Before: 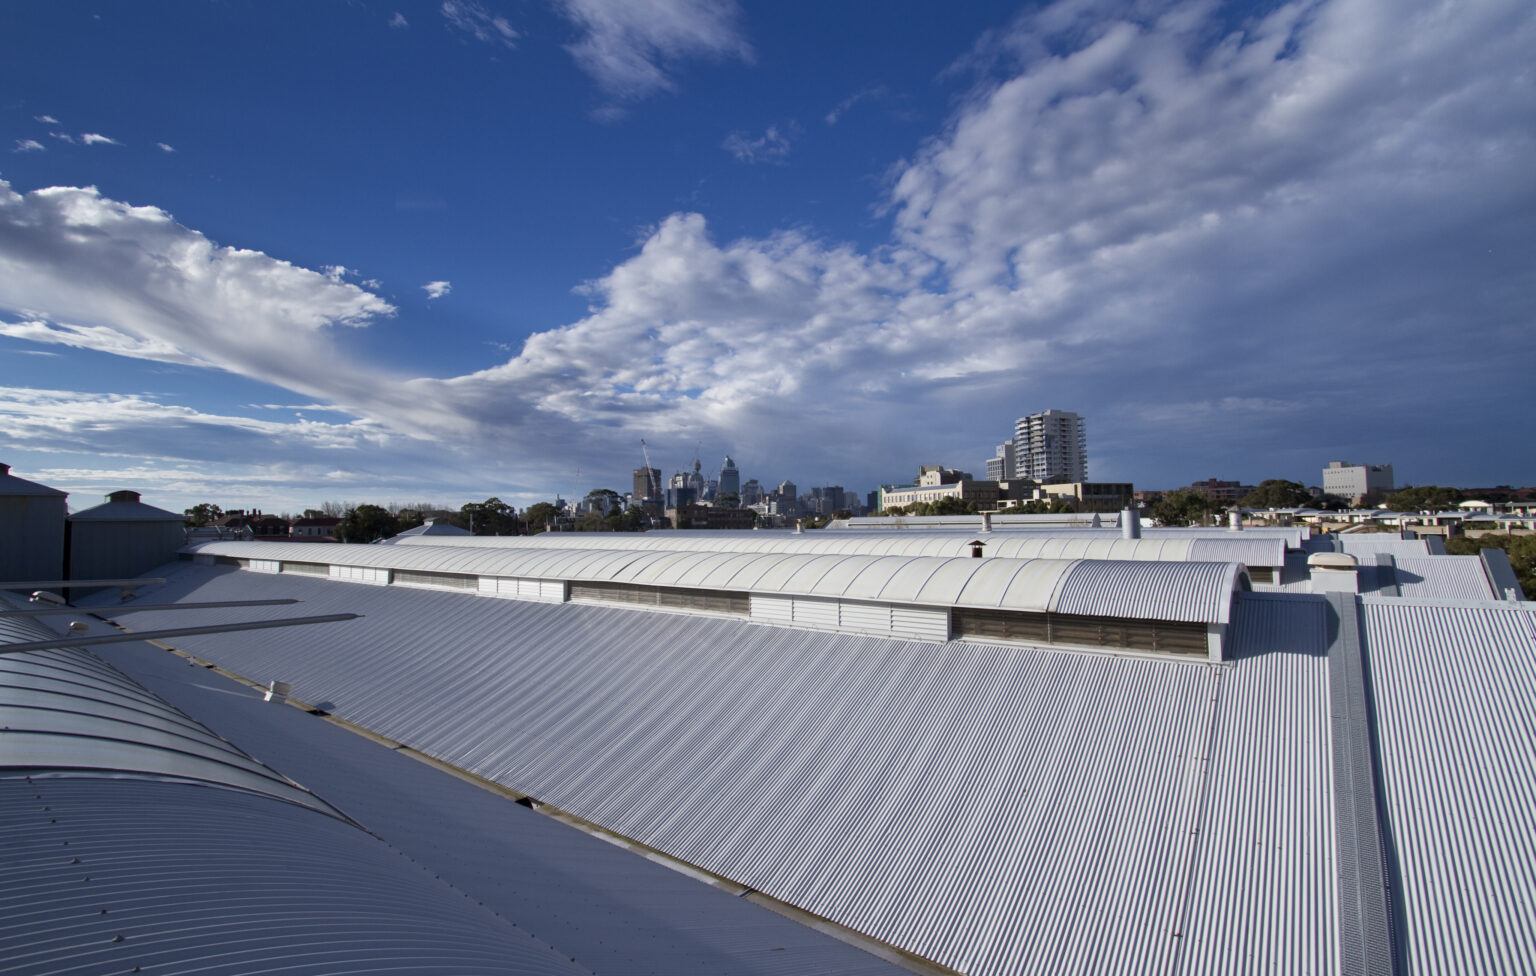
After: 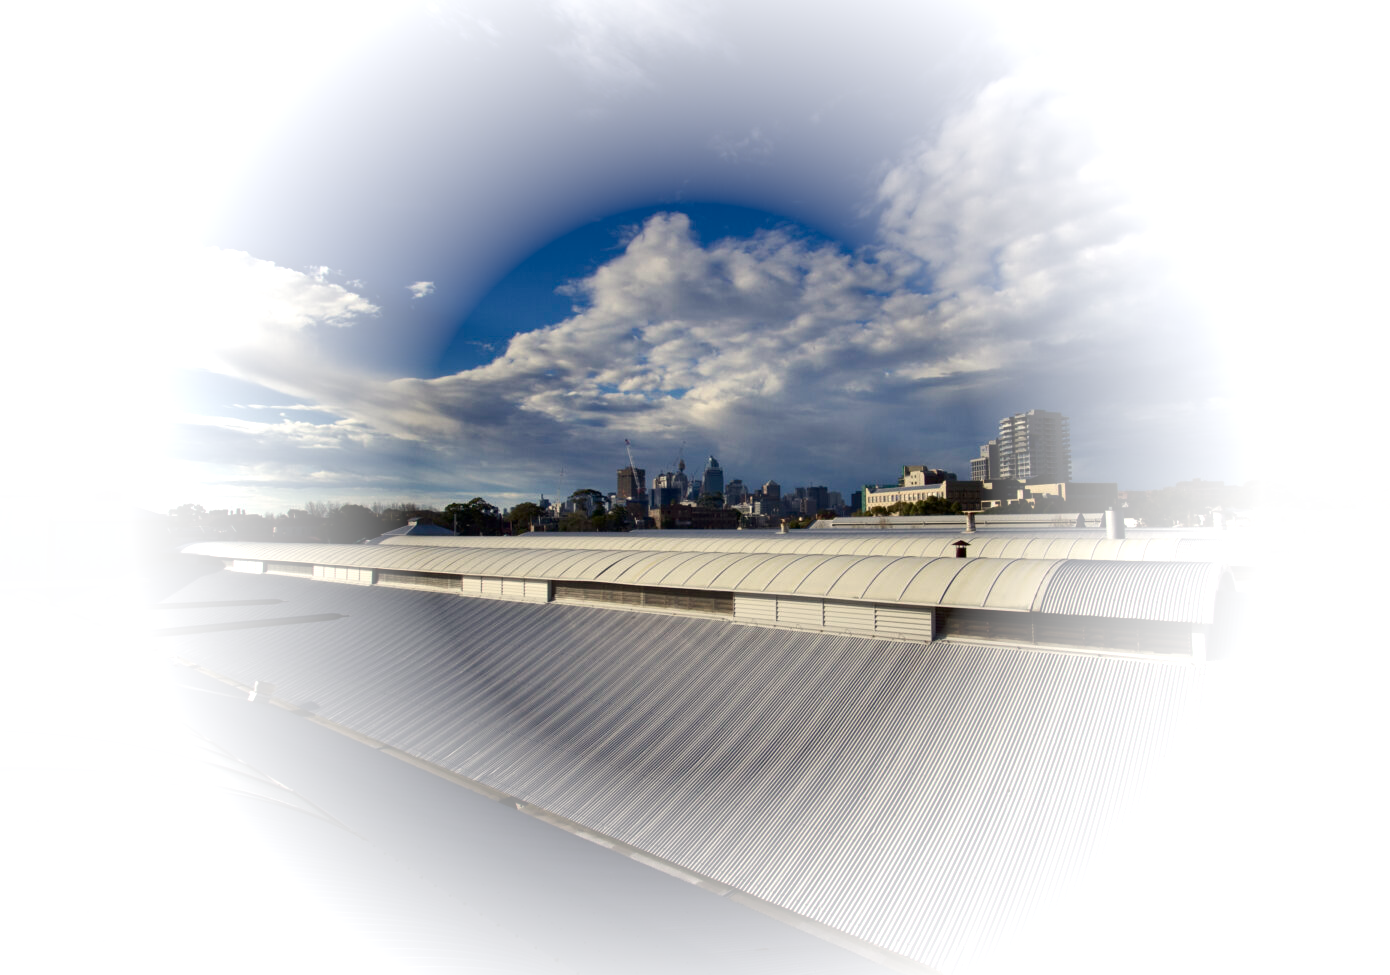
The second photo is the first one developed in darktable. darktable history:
contrast brightness saturation: contrast 0.066, brightness -0.129, saturation 0.046
color correction: highlights a* 1.34, highlights b* 17.65
vignetting: fall-off start 40.75%, fall-off radius 40.72%, brightness 0.991, saturation -0.489
crop and rotate: left 1.092%, right 8.357%
